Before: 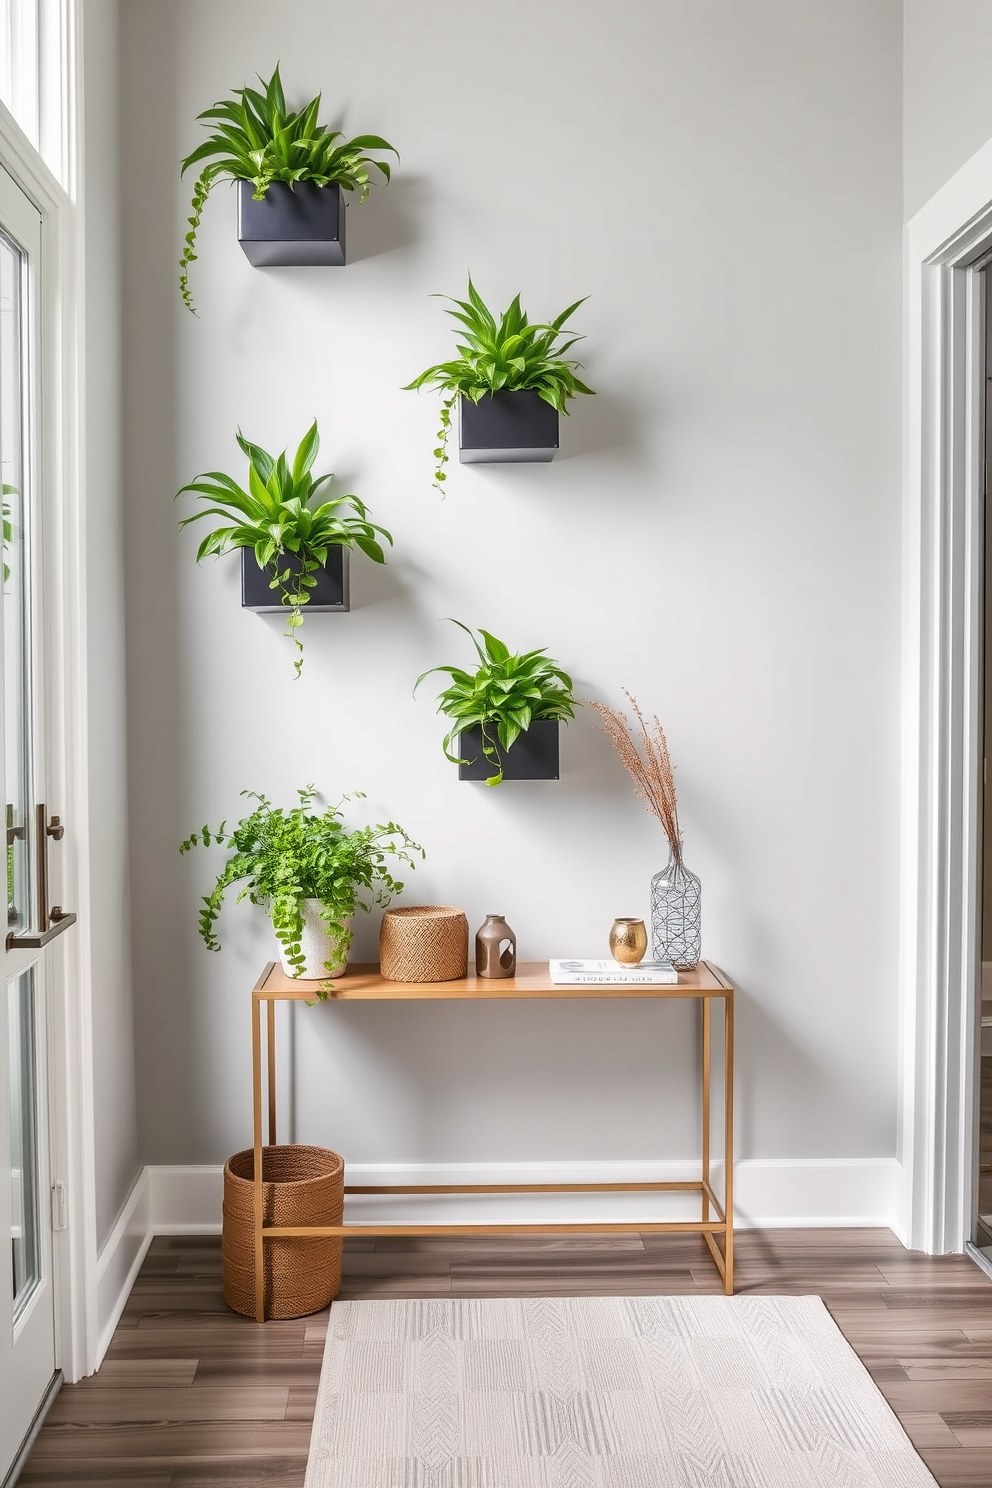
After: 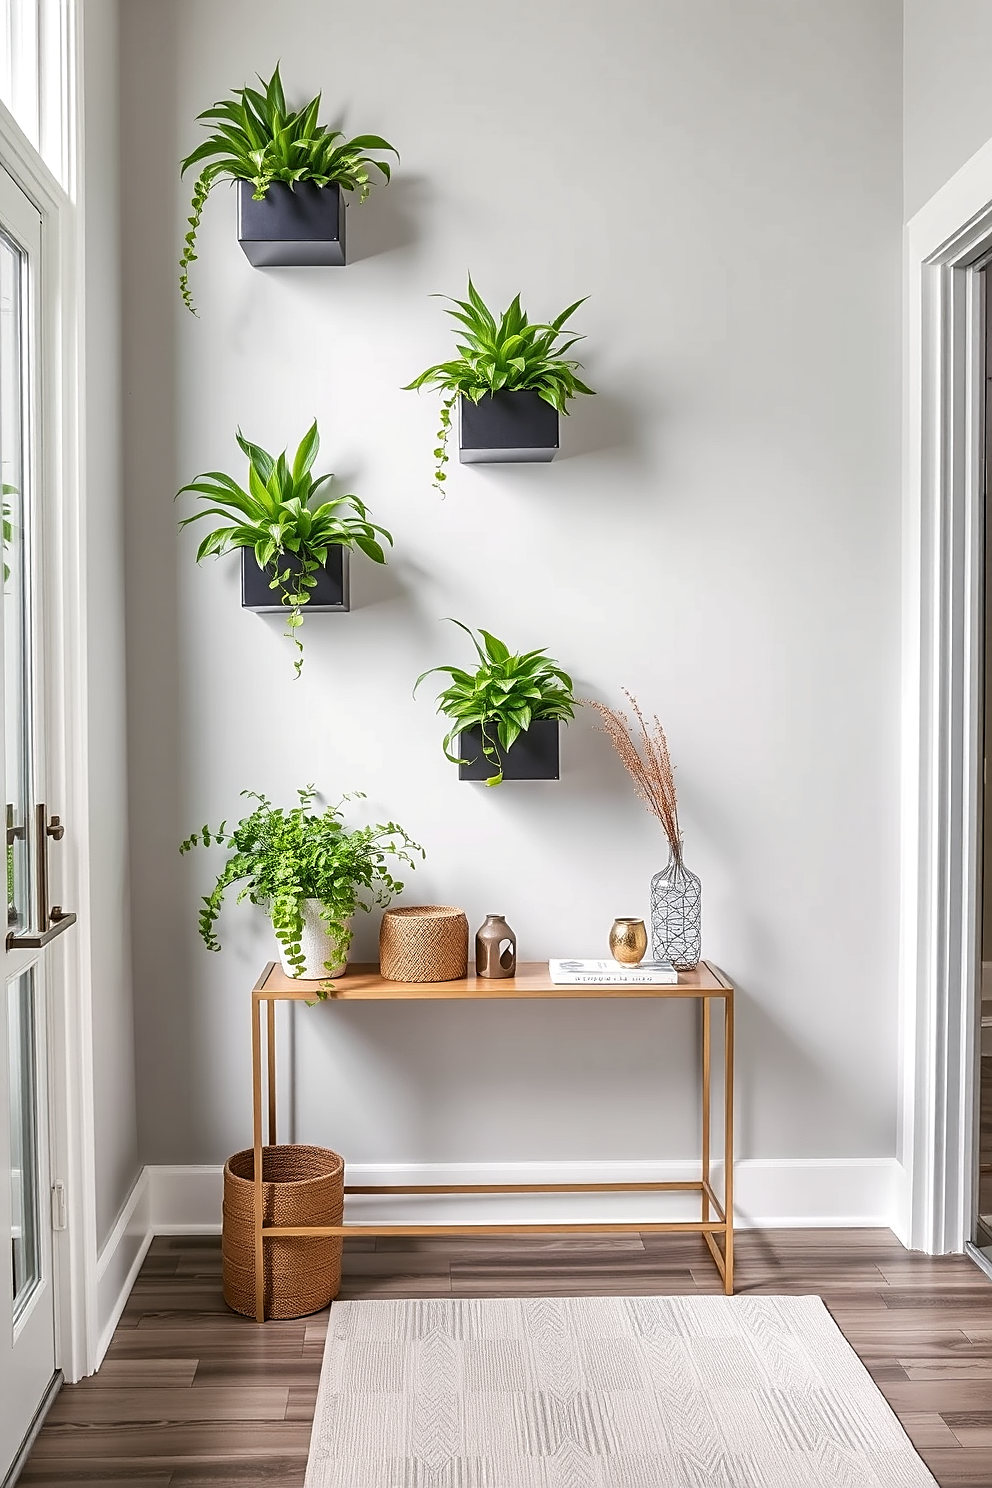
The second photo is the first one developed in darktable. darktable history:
local contrast: highlights 107%, shadows 103%, detail 120%, midtone range 0.2
levels: mode automatic
sharpen: on, module defaults
